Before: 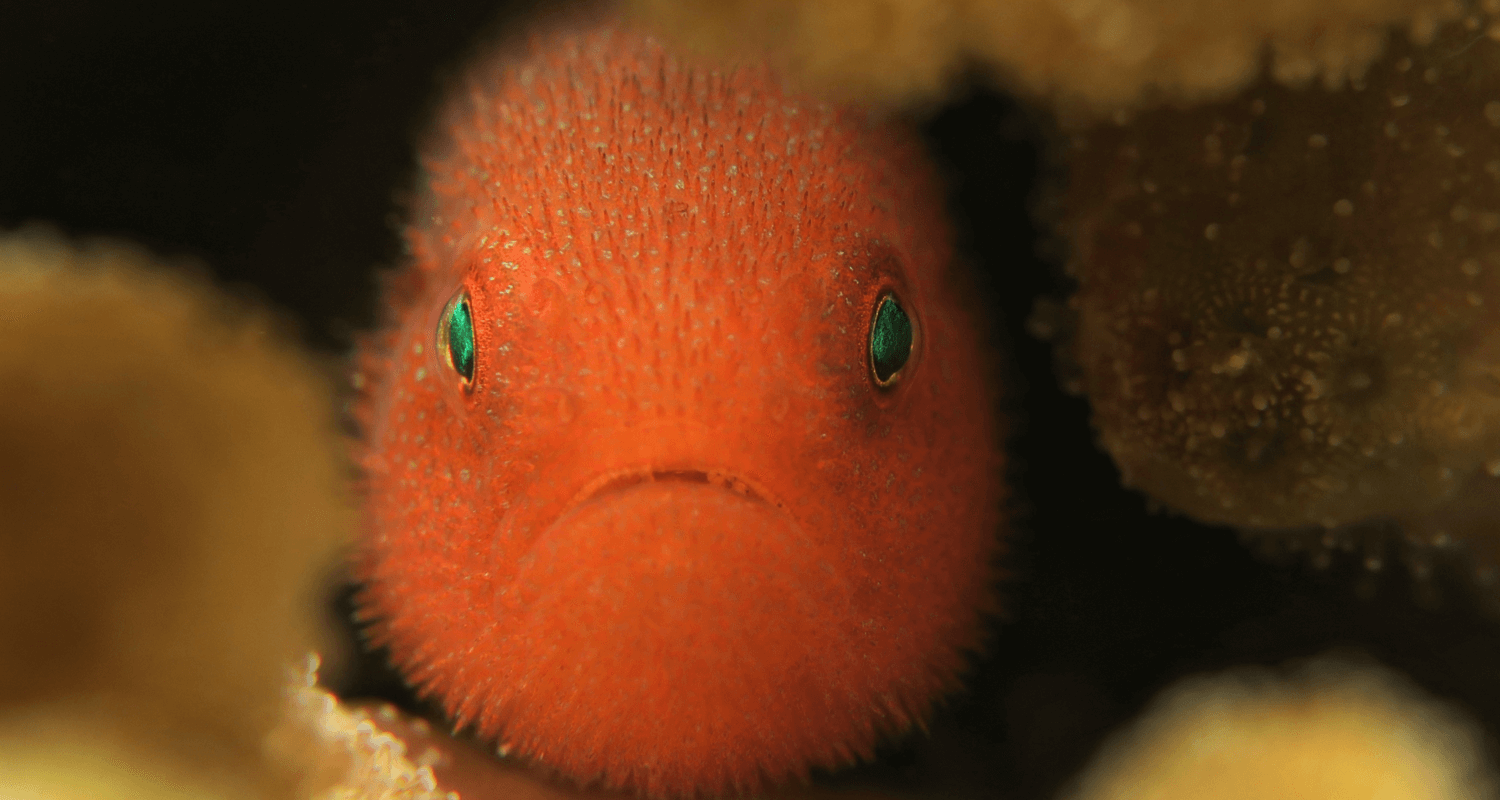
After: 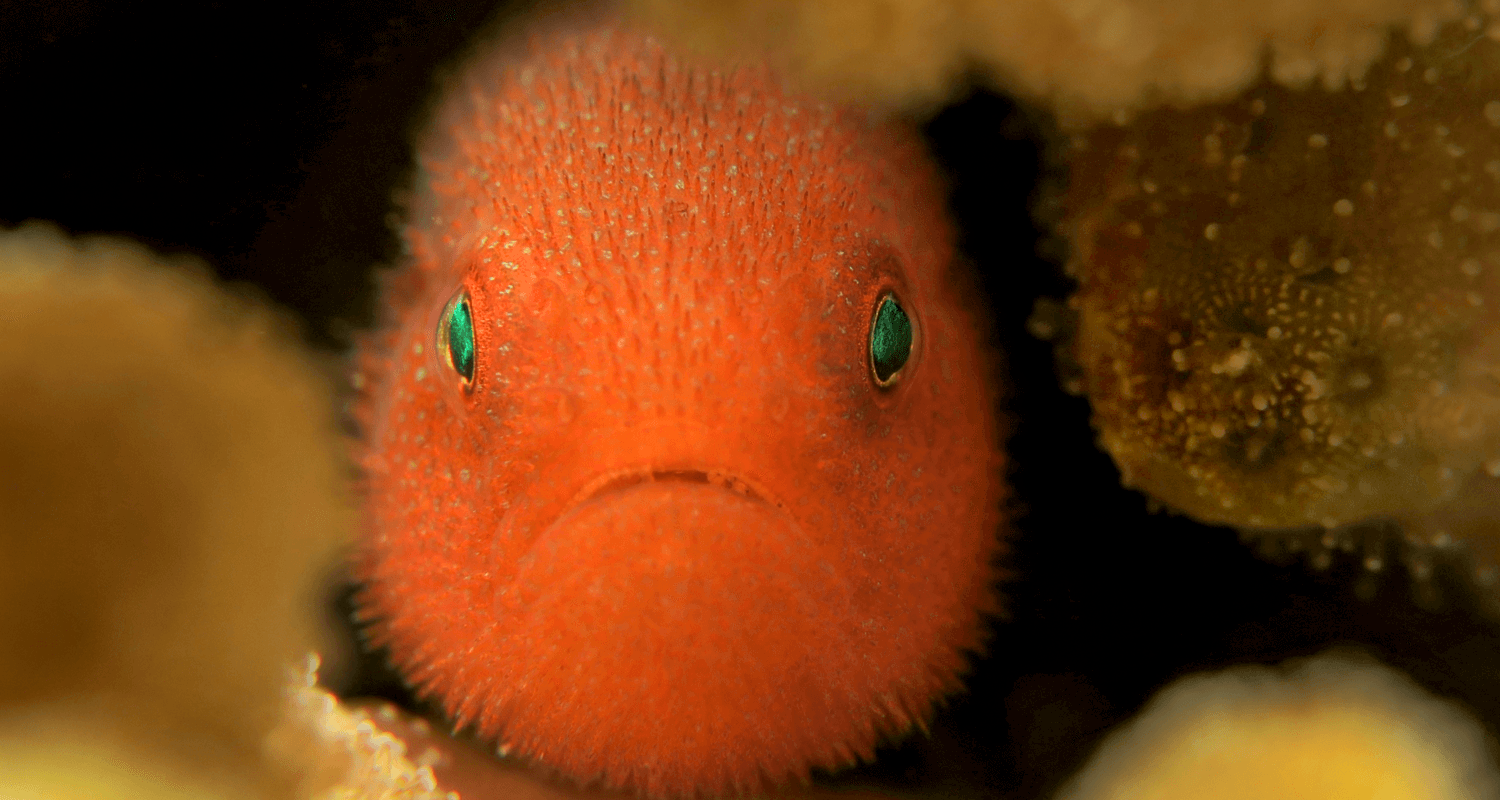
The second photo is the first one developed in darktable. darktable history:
exposure: black level correction 0.005, exposure 0.286 EV, compensate highlight preservation false
shadows and highlights: on, module defaults
